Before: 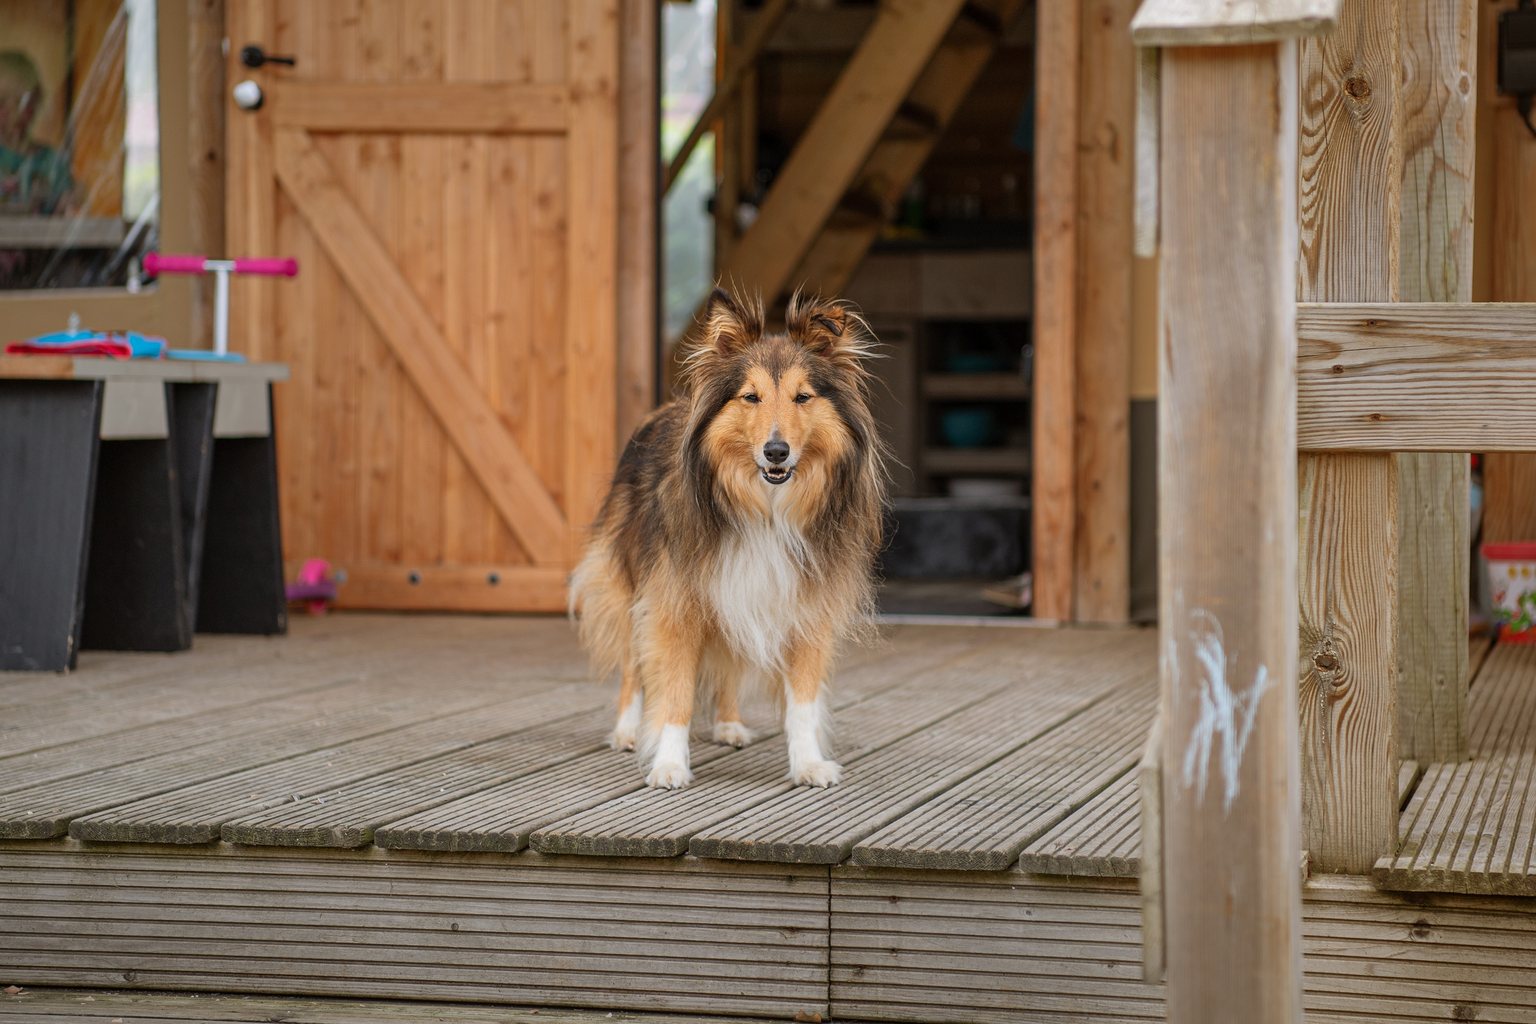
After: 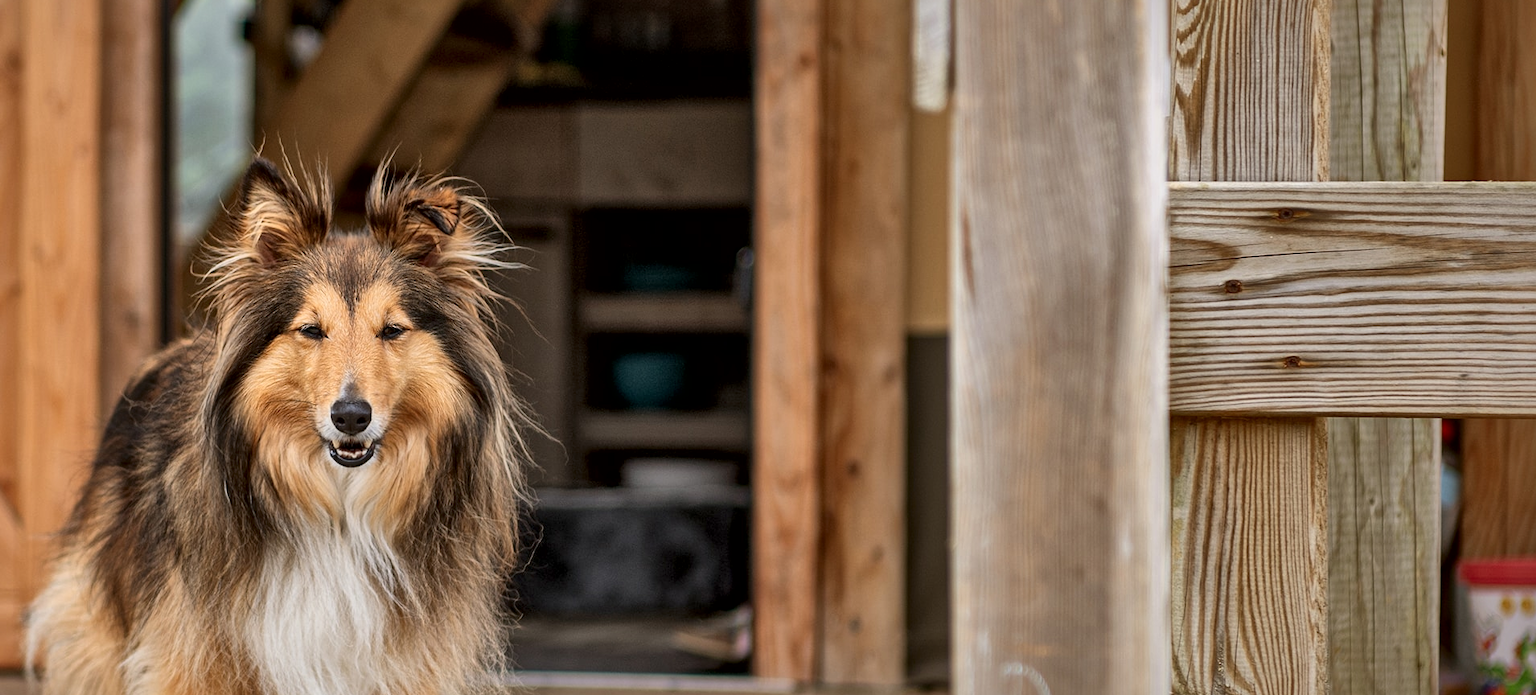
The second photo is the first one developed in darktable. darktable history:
crop: left 36.005%, top 18.293%, right 0.31%, bottom 38.444%
local contrast: mode bilateral grid, contrast 20, coarseness 50, detail 179%, midtone range 0.2
